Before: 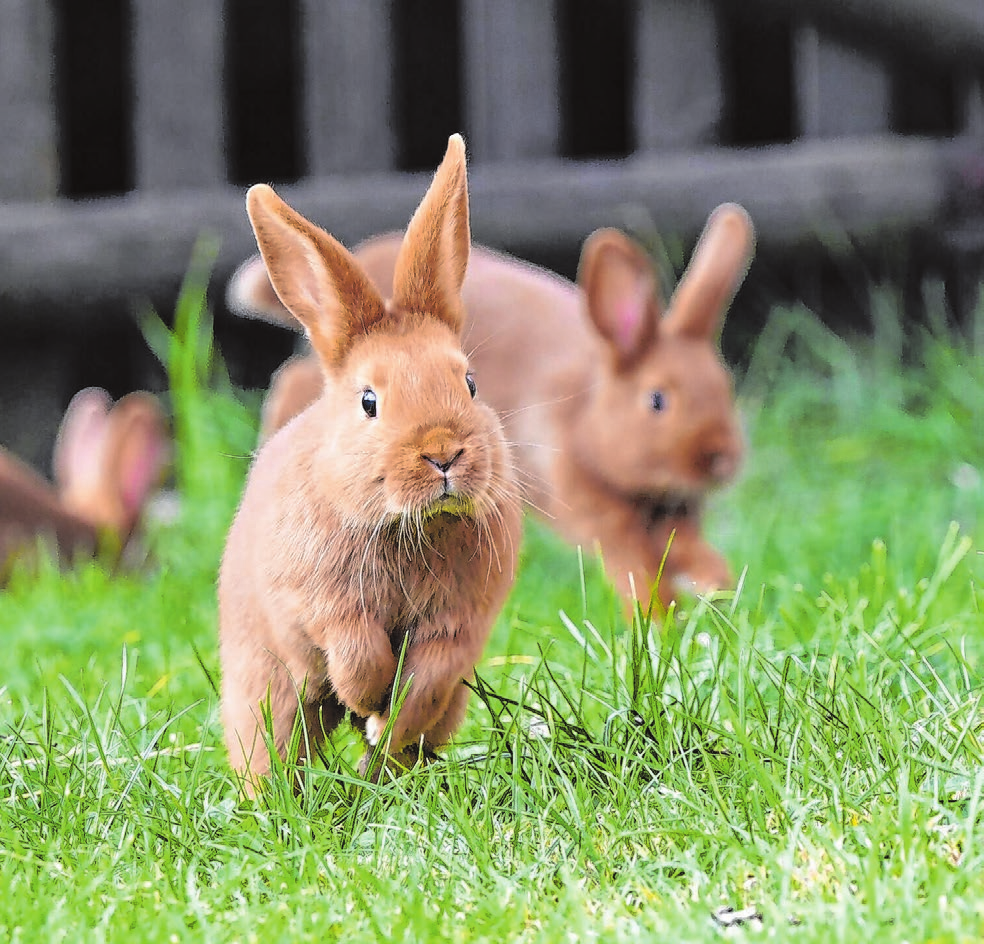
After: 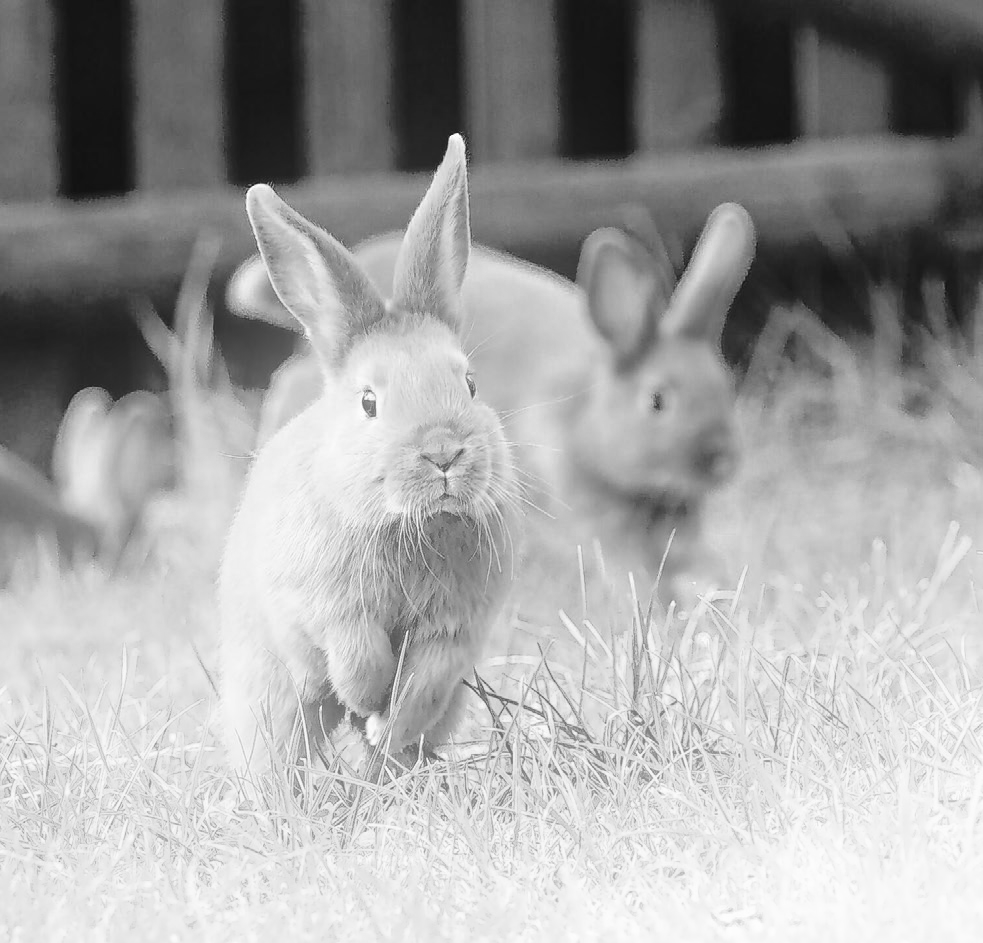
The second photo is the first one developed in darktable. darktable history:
monochrome: on, module defaults
velvia: on, module defaults
bloom: on, module defaults
